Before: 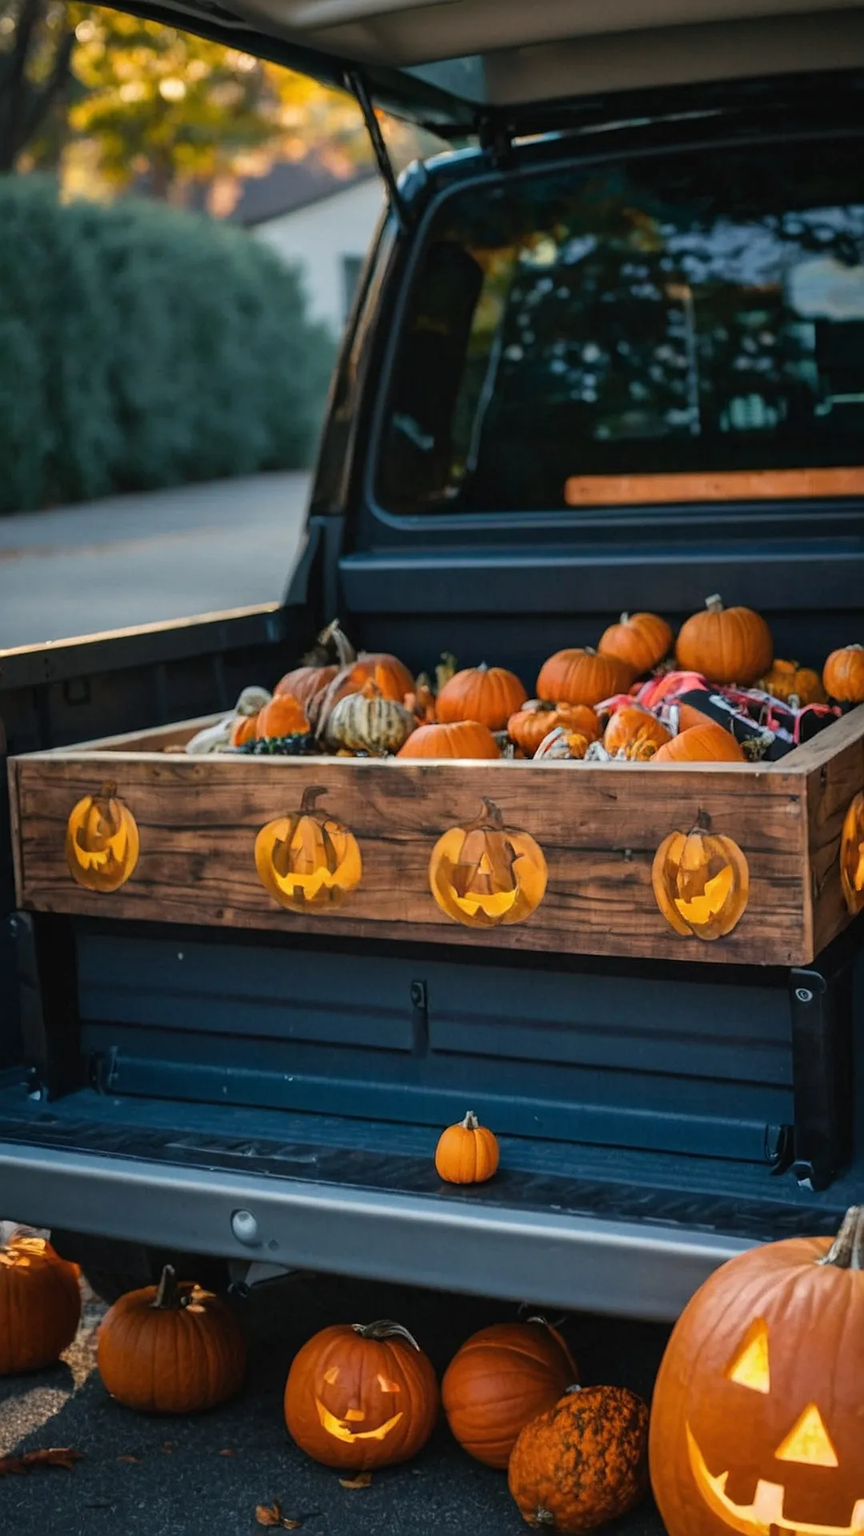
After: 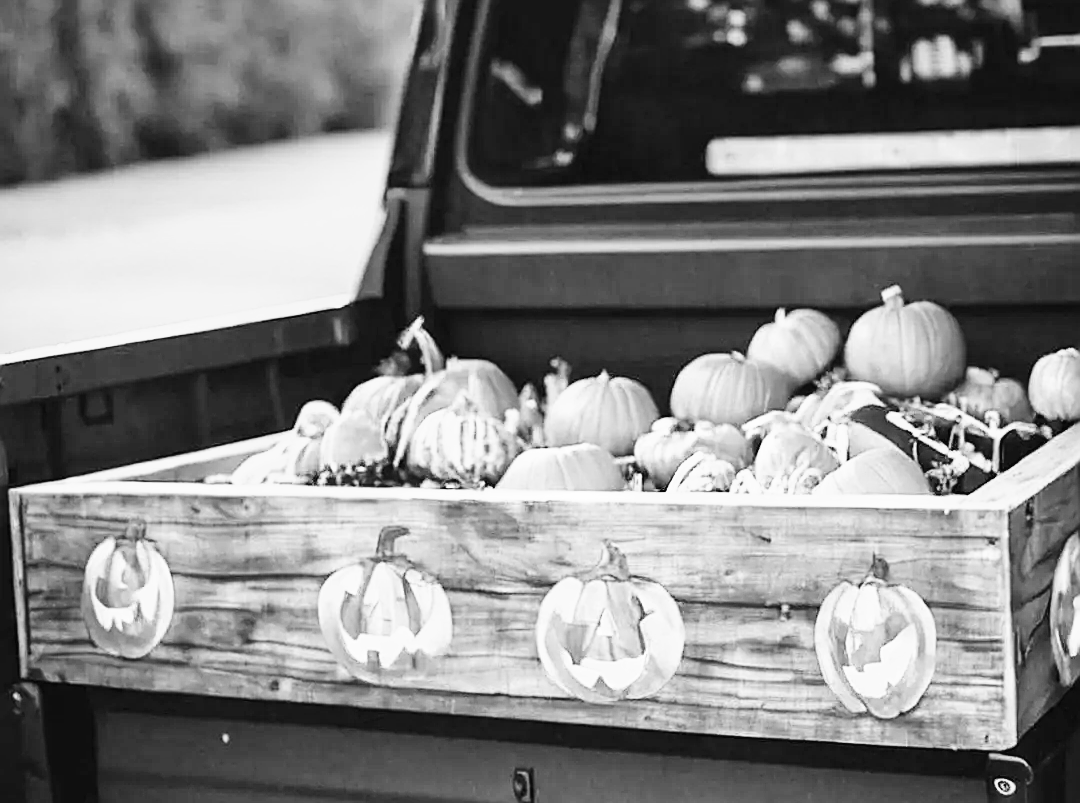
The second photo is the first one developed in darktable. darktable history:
exposure: exposure 1.137 EV, compensate highlight preservation false
crop and rotate: top 23.84%, bottom 34.294%
sharpen: on, module defaults
white balance: emerald 1
color correction: highlights a* -10.69, highlights b* -19.19
monochrome: a 32, b 64, size 2.3
base curve: curves: ch0 [(0, 0.003) (0.001, 0.002) (0.006, 0.004) (0.02, 0.022) (0.048, 0.086) (0.094, 0.234) (0.162, 0.431) (0.258, 0.629) (0.385, 0.8) (0.548, 0.918) (0.751, 0.988) (1, 1)], preserve colors none
